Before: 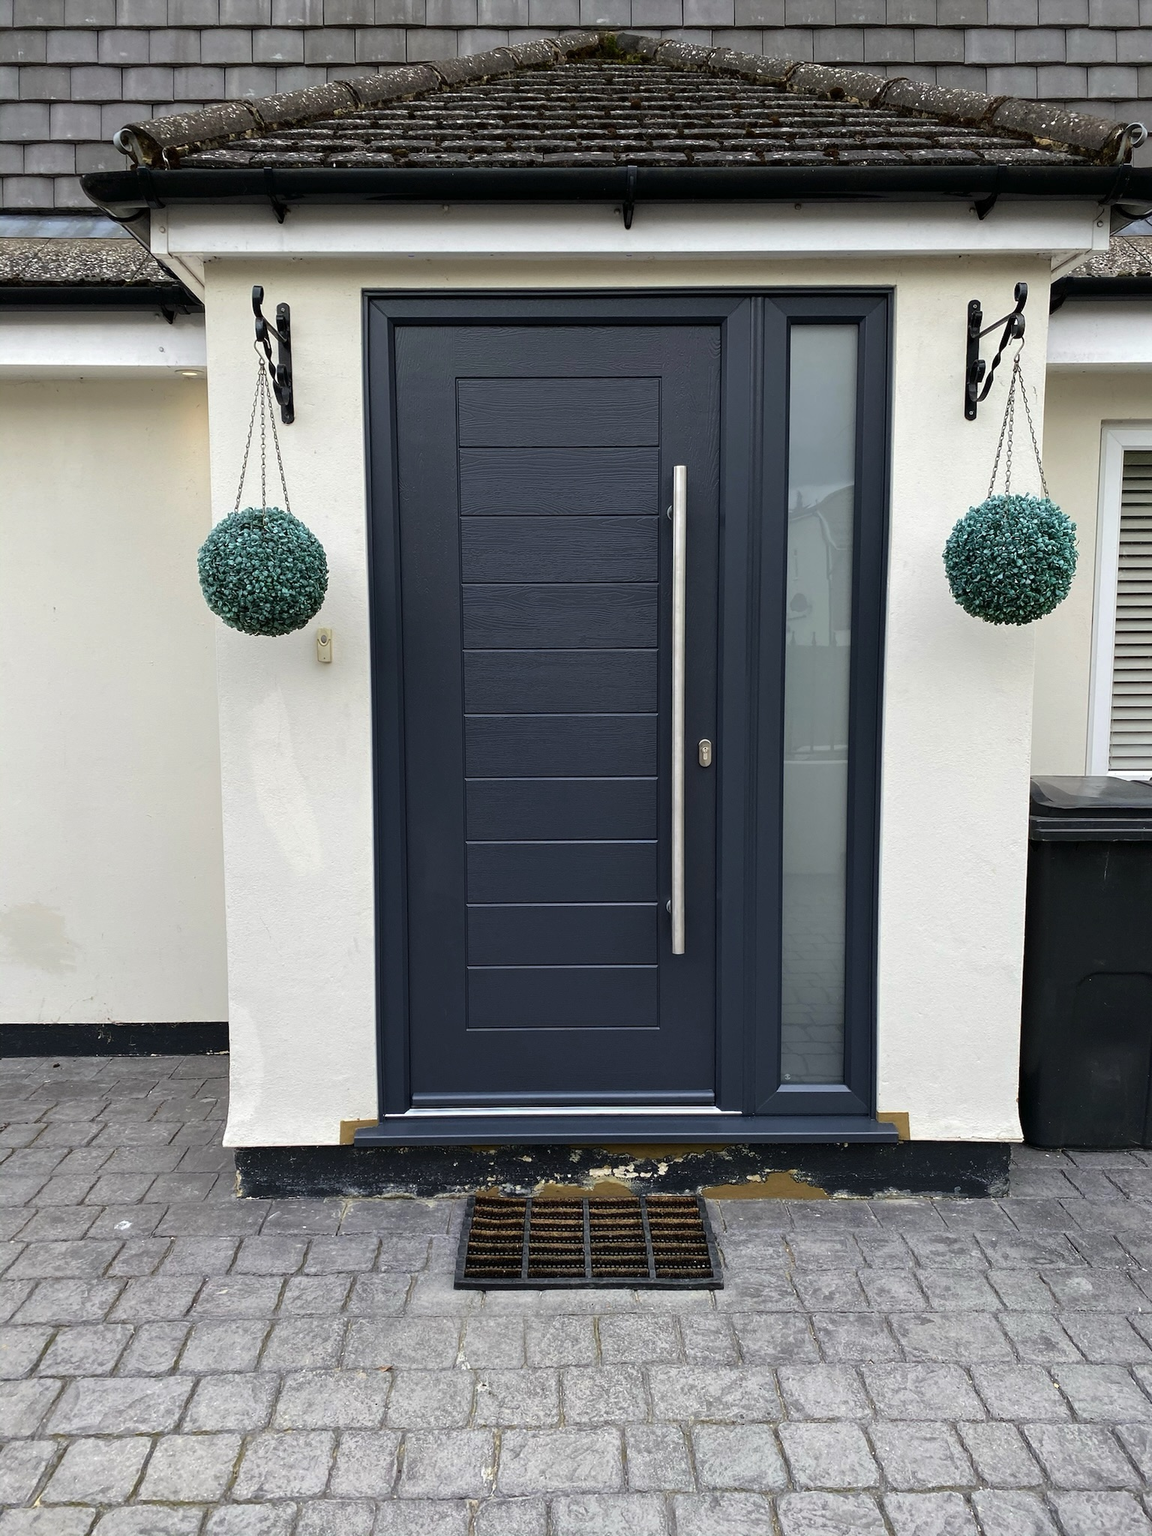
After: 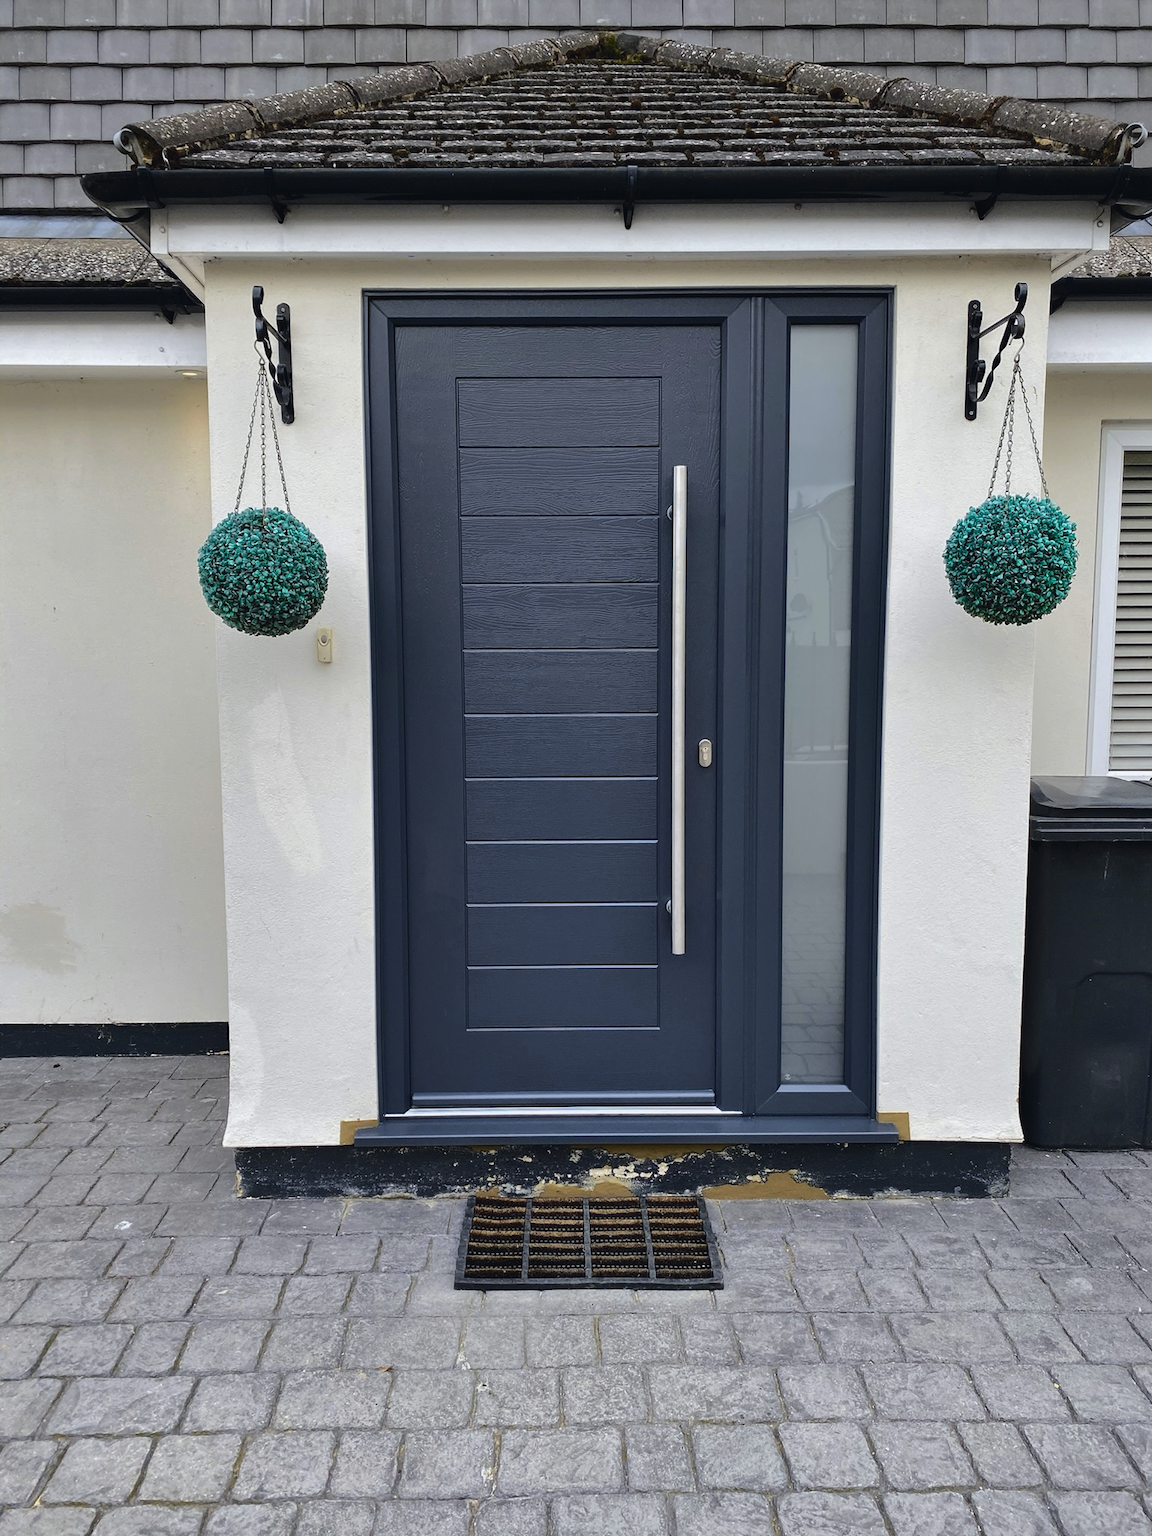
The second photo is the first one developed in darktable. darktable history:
shadows and highlights: low approximation 0.01, soften with gaussian
tone curve: curves: ch0 [(0, 0.026) (0.175, 0.178) (0.463, 0.502) (0.796, 0.764) (1, 0.961)]; ch1 [(0, 0) (0.437, 0.398) (0.469, 0.472) (0.505, 0.504) (0.553, 0.552) (1, 1)]; ch2 [(0, 0) (0.505, 0.495) (0.579, 0.579) (1, 1)], color space Lab, independent channels, preserve colors none
